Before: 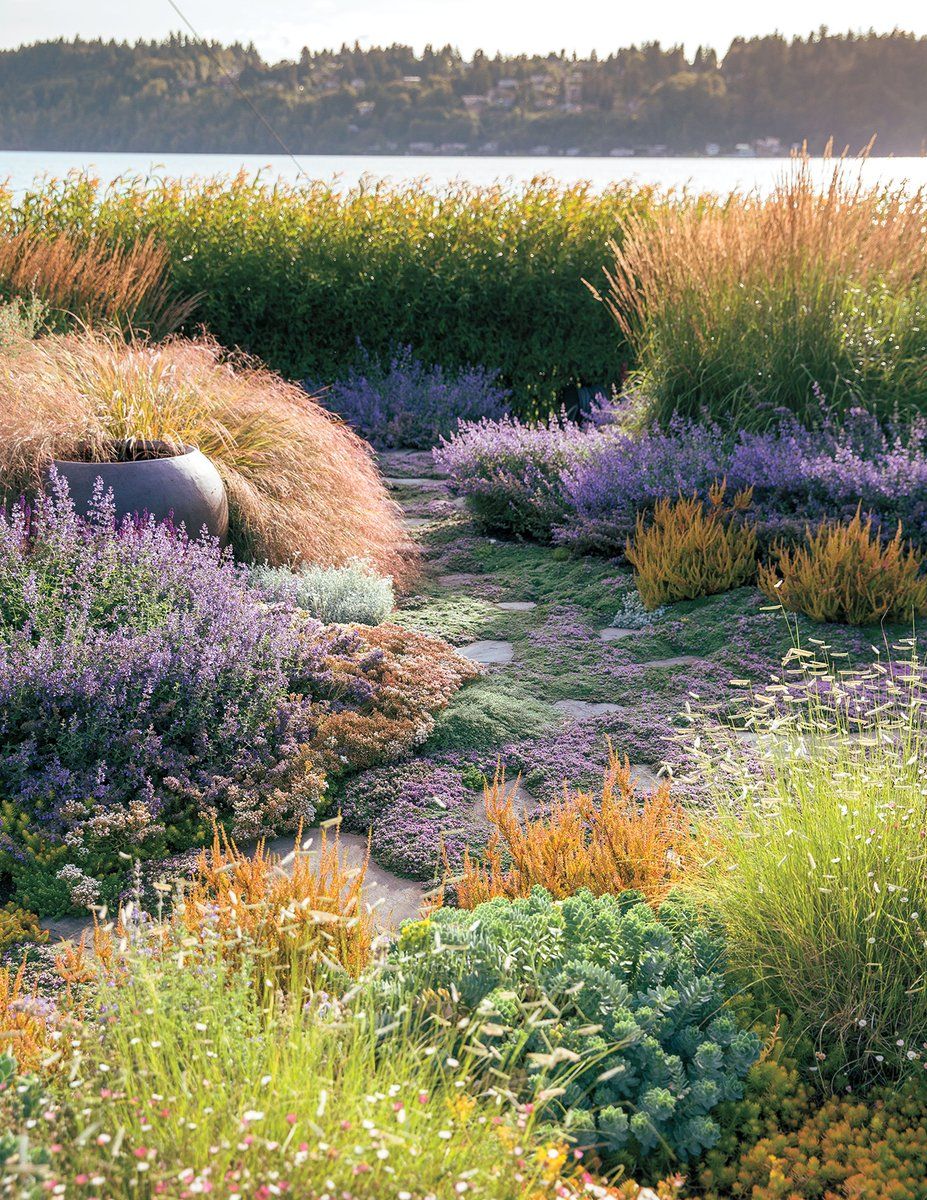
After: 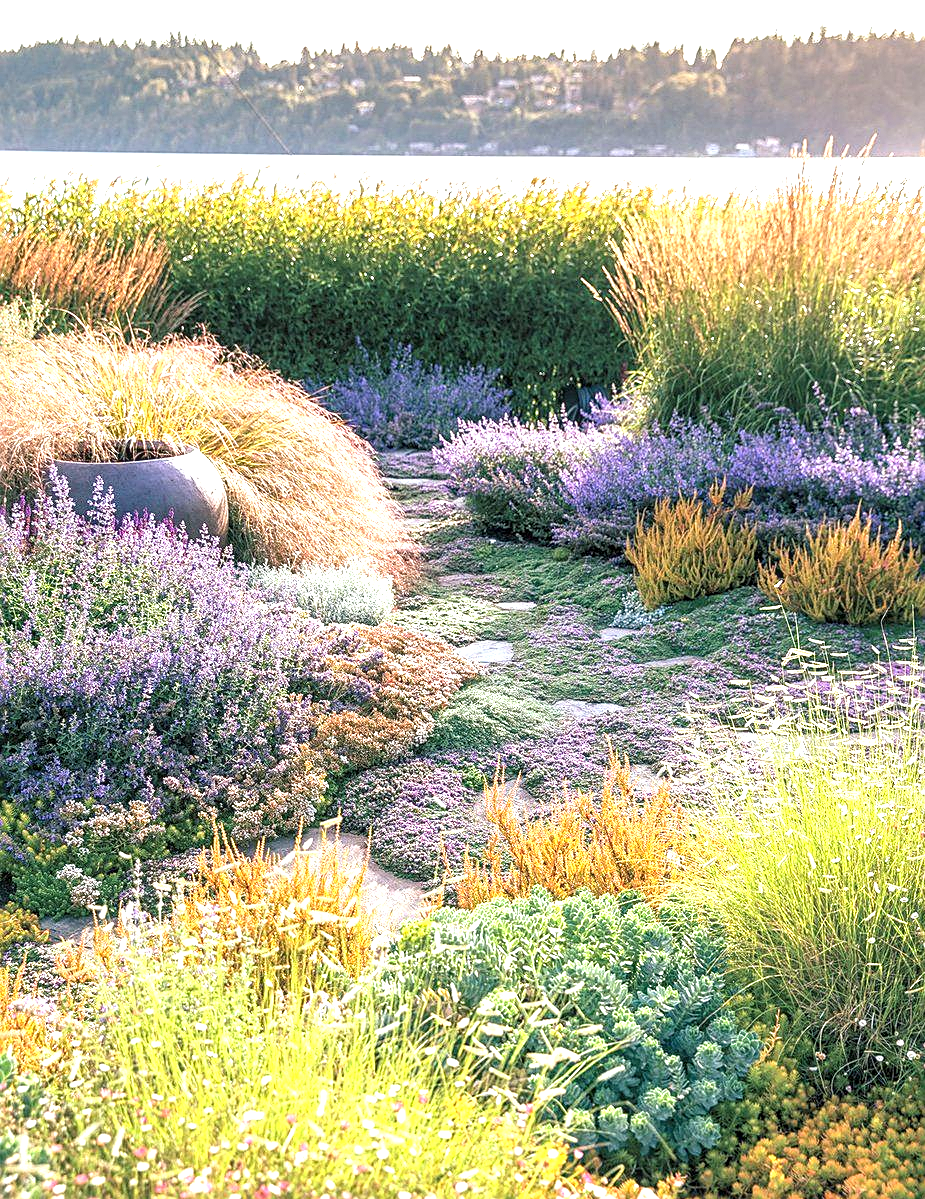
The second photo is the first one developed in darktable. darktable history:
crop and rotate: left 0.194%, bottom 0.008%
sharpen: on, module defaults
local contrast: on, module defaults
exposure: black level correction 0, exposure 1.102 EV, compensate highlight preservation false
